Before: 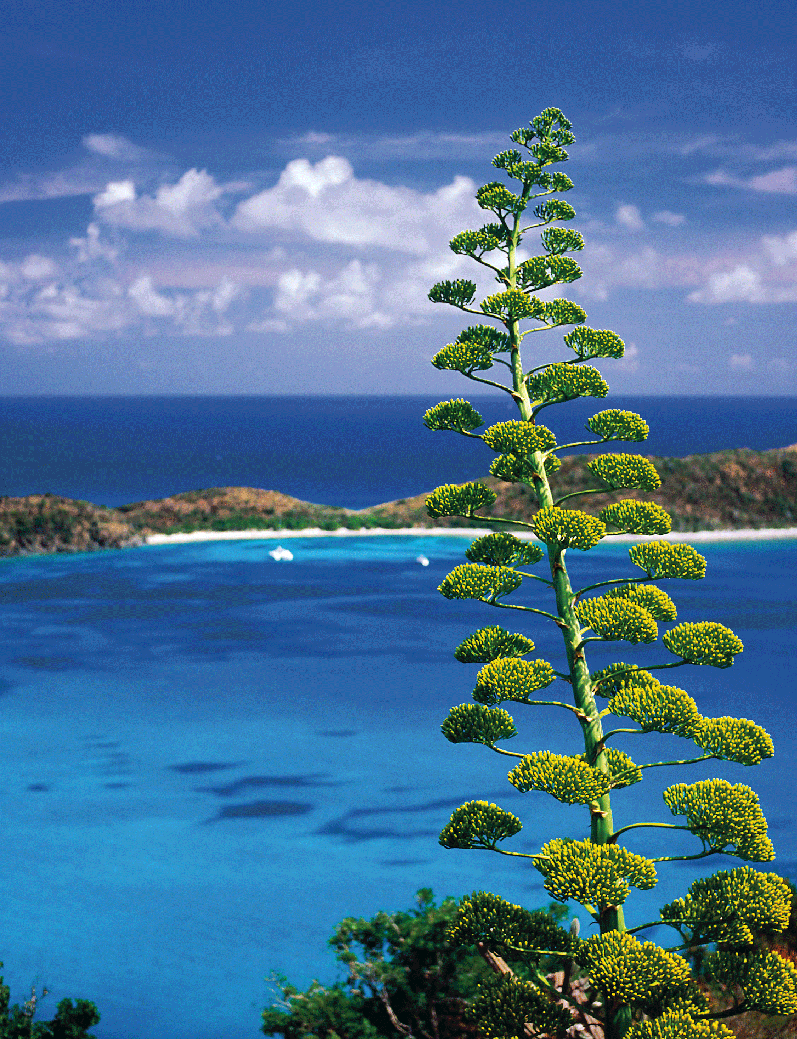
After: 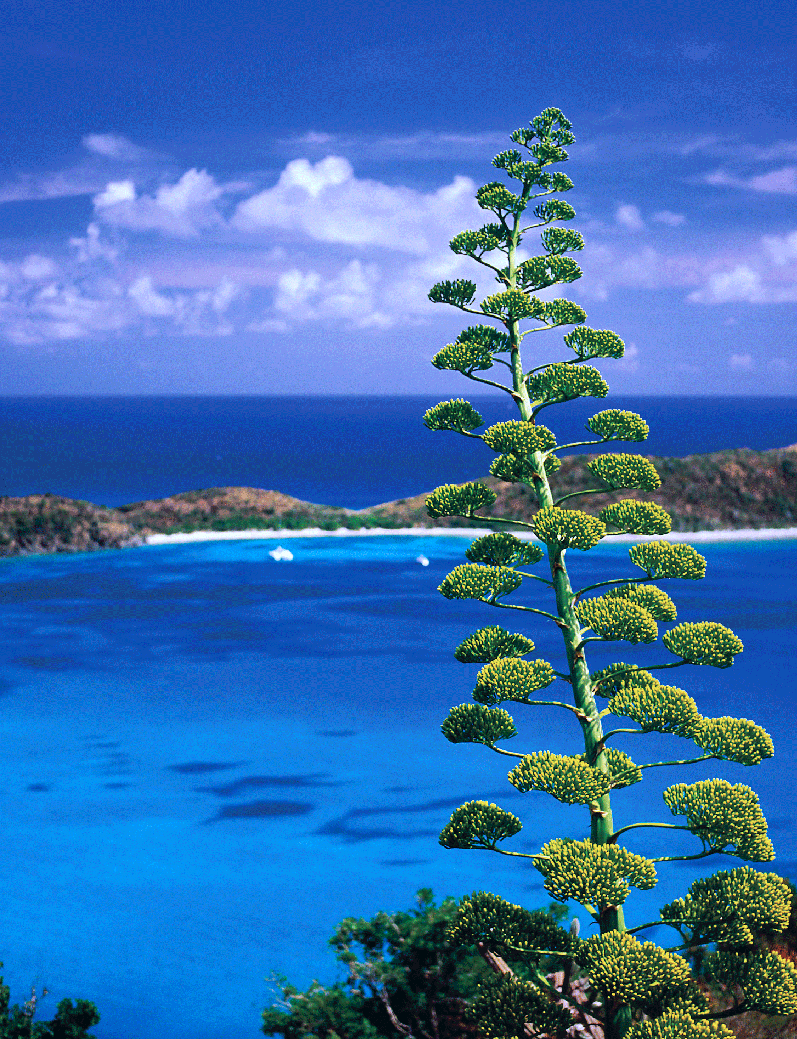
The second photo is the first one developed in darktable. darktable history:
color calibration: illuminant as shot in camera, x 0.379, y 0.396, temperature 4139.66 K
